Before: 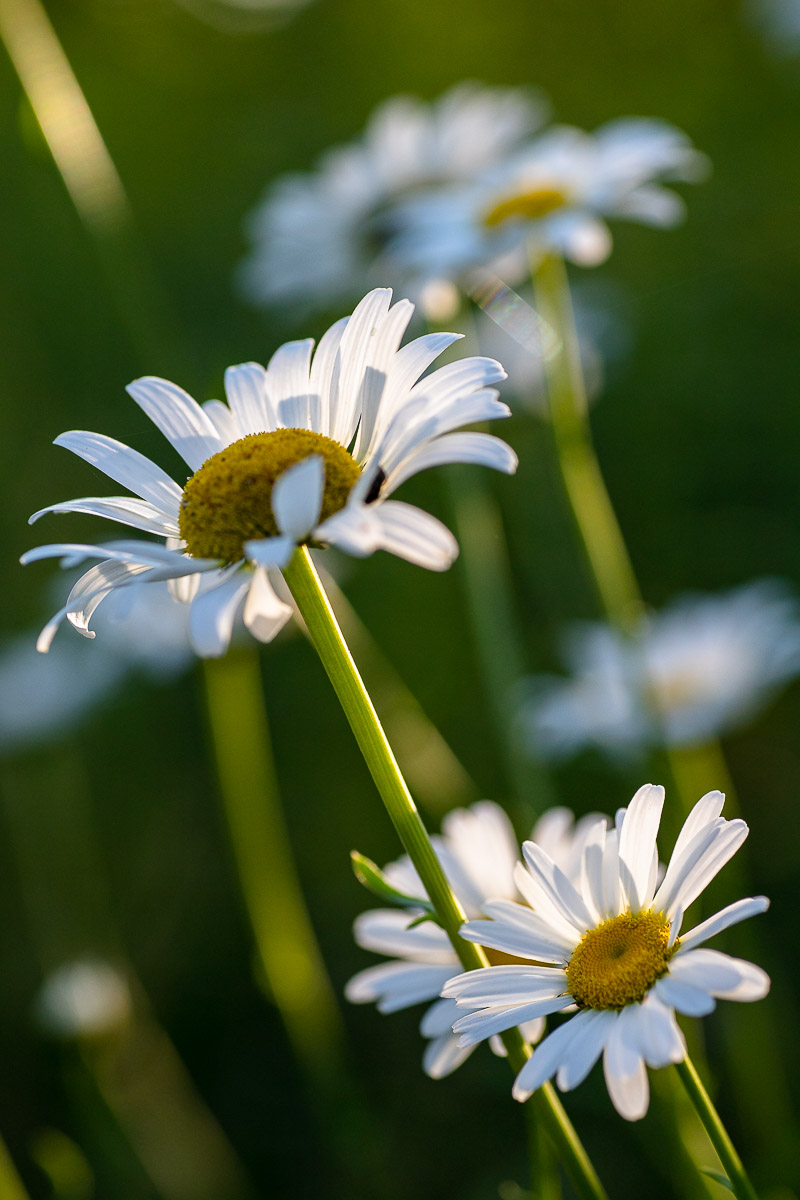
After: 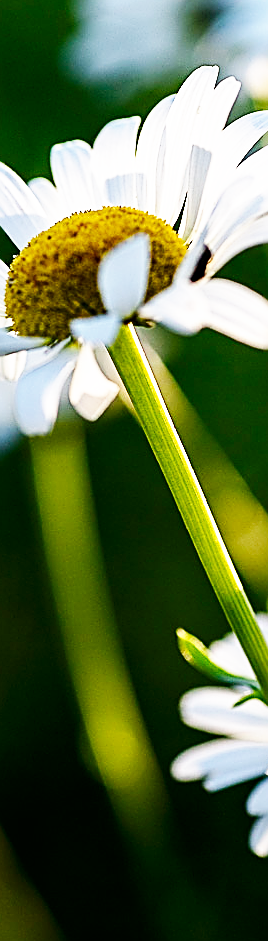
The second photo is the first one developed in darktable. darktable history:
base curve: curves: ch0 [(0, 0) (0.007, 0.004) (0.027, 0.03) (0.046, 0.07) (0.207, 0.54) (0.442, 0.872) (0.673, 0.972) (1, 1)], preserve colors none
sharpen: amount 1
contrast brightness saturation: brightness -0.09
crop and rotate: left 21.77%, top 18.528%, right 44.676%, bottom 2.997%
